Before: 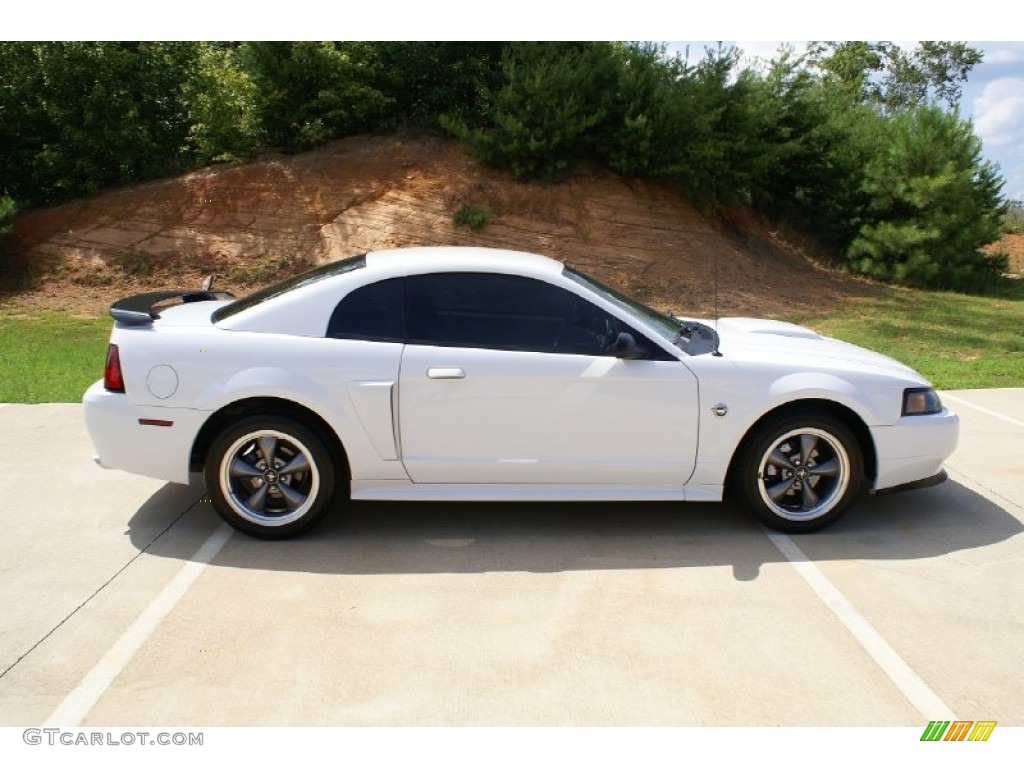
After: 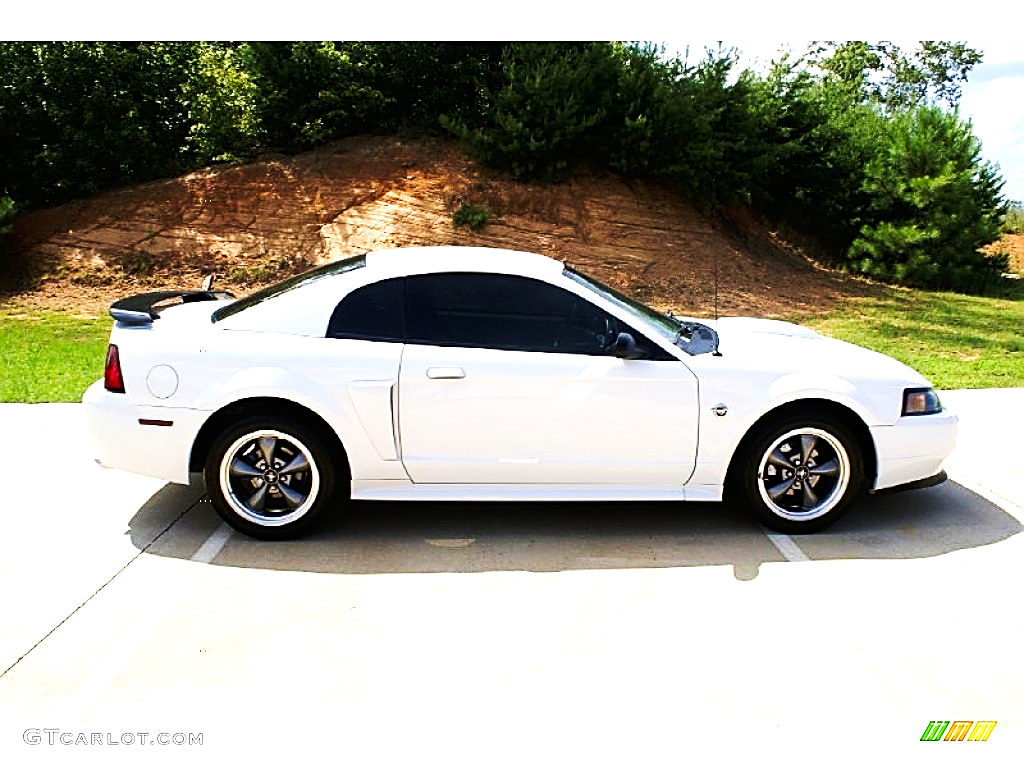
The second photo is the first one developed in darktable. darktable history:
velvia: on, module defaults
tone equalizer: -8 EV -0.725 EV, -7 EV -0.724 EV, -6 EV -0.614 EV, -5 EV -0.389 EV, -3 EV 0.402 EV, -2 EV 0.6 EV, -1 EV 0.69 EV, +0 EV 0.719 EV
contrast brightness saturation: contrast 0.038, saturation 0.073
sharpen: amount 0.985
tone curve: curves: ch0 [(0, 0) (0.055, 0.031) (0.282, 0.215) (0.729, 0.785) (1, 1)], preserve colors none
